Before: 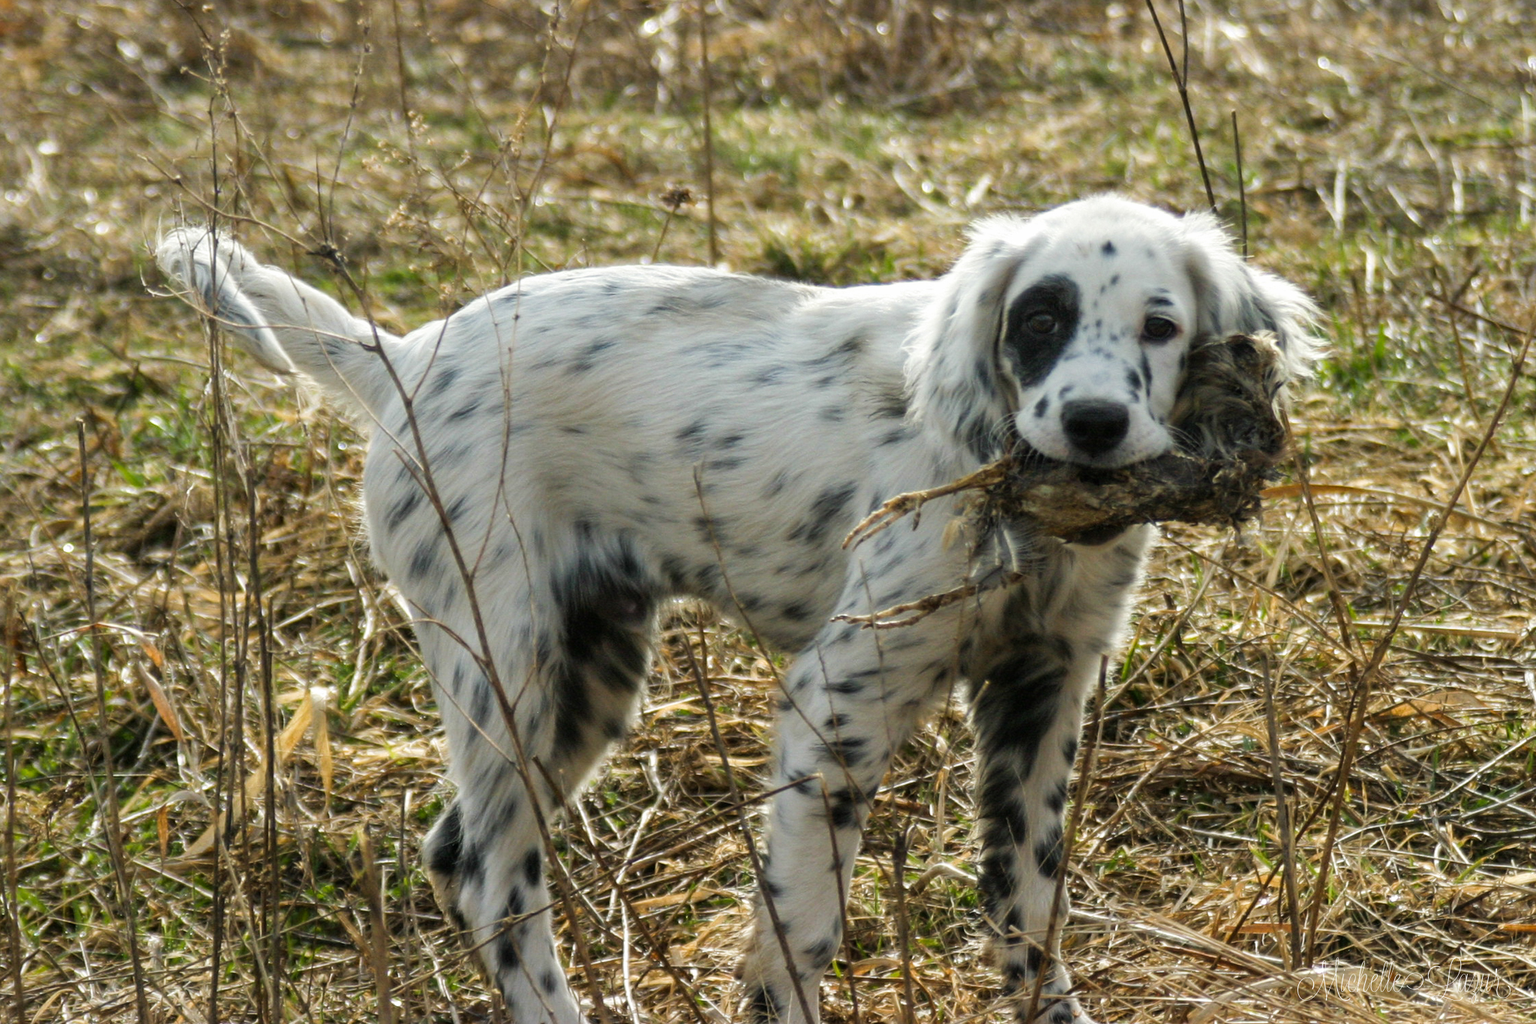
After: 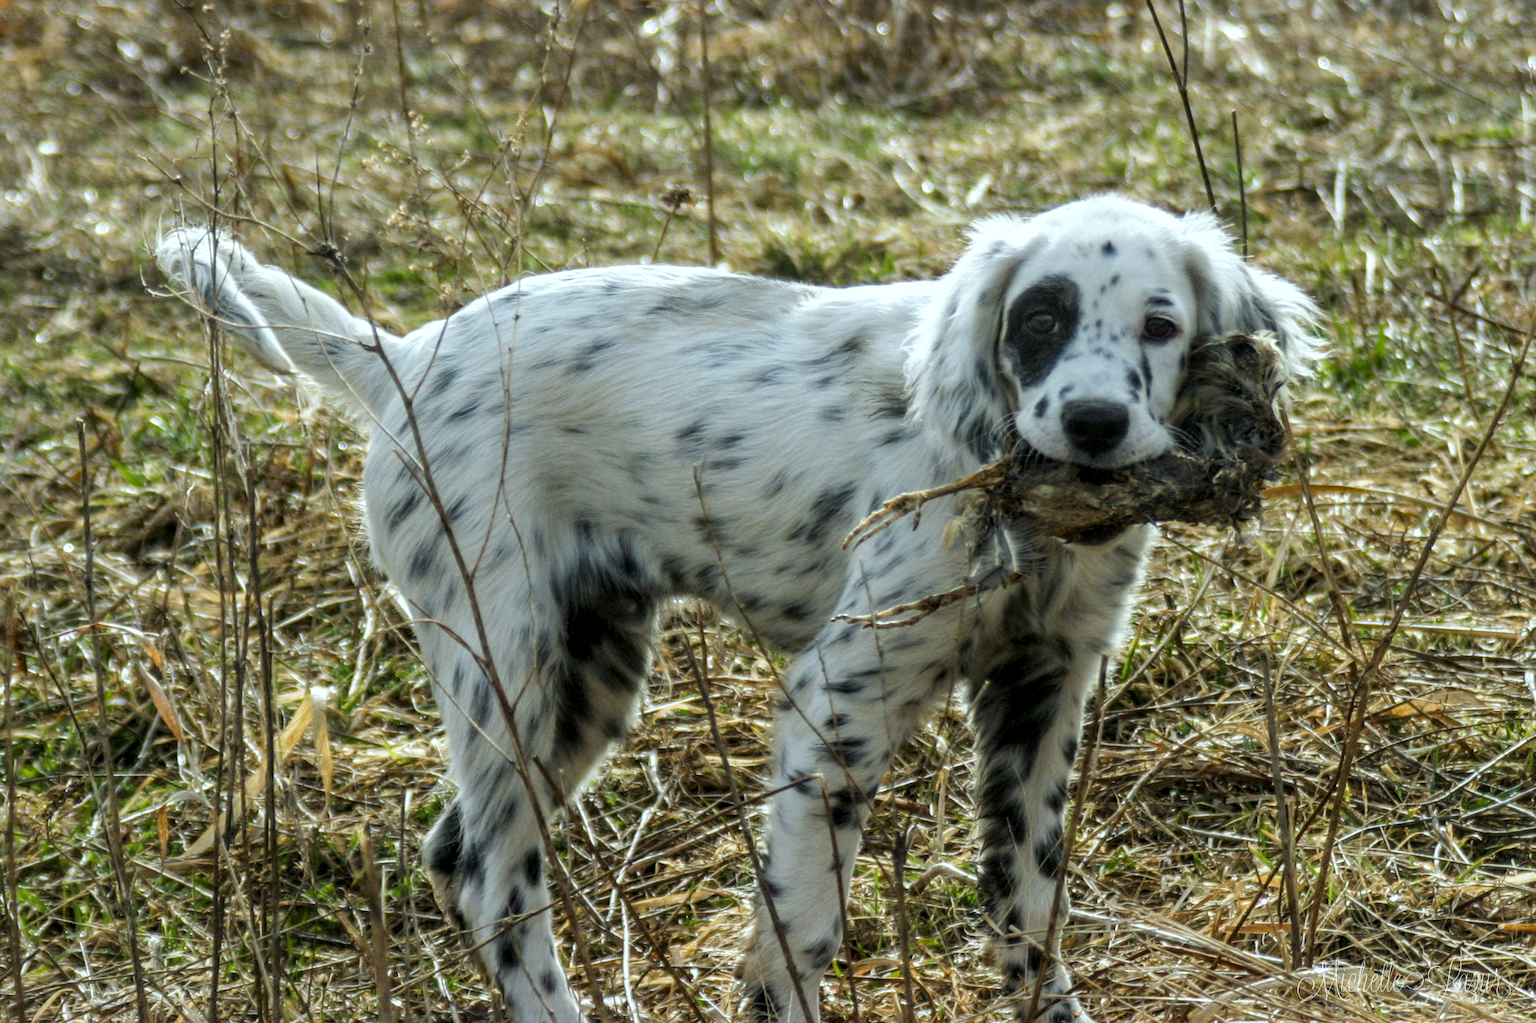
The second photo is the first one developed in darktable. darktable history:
local contrast: on, module defaults
white balance: red 0.925, blue 1.046
